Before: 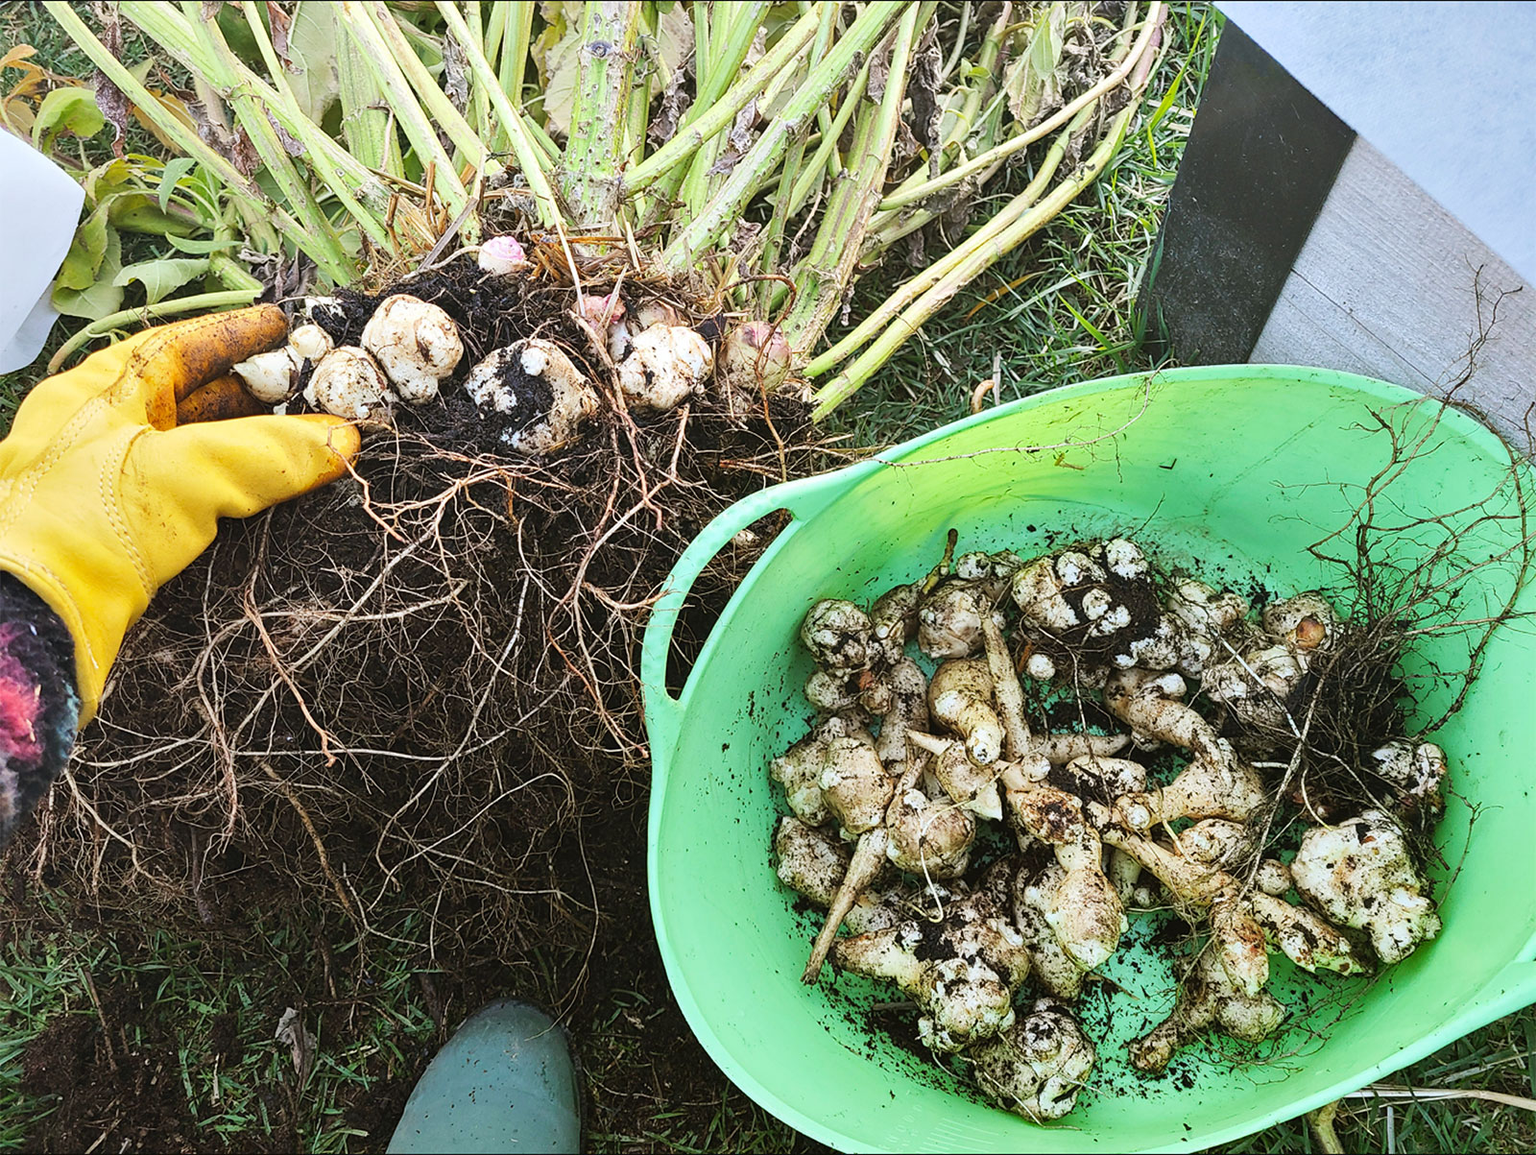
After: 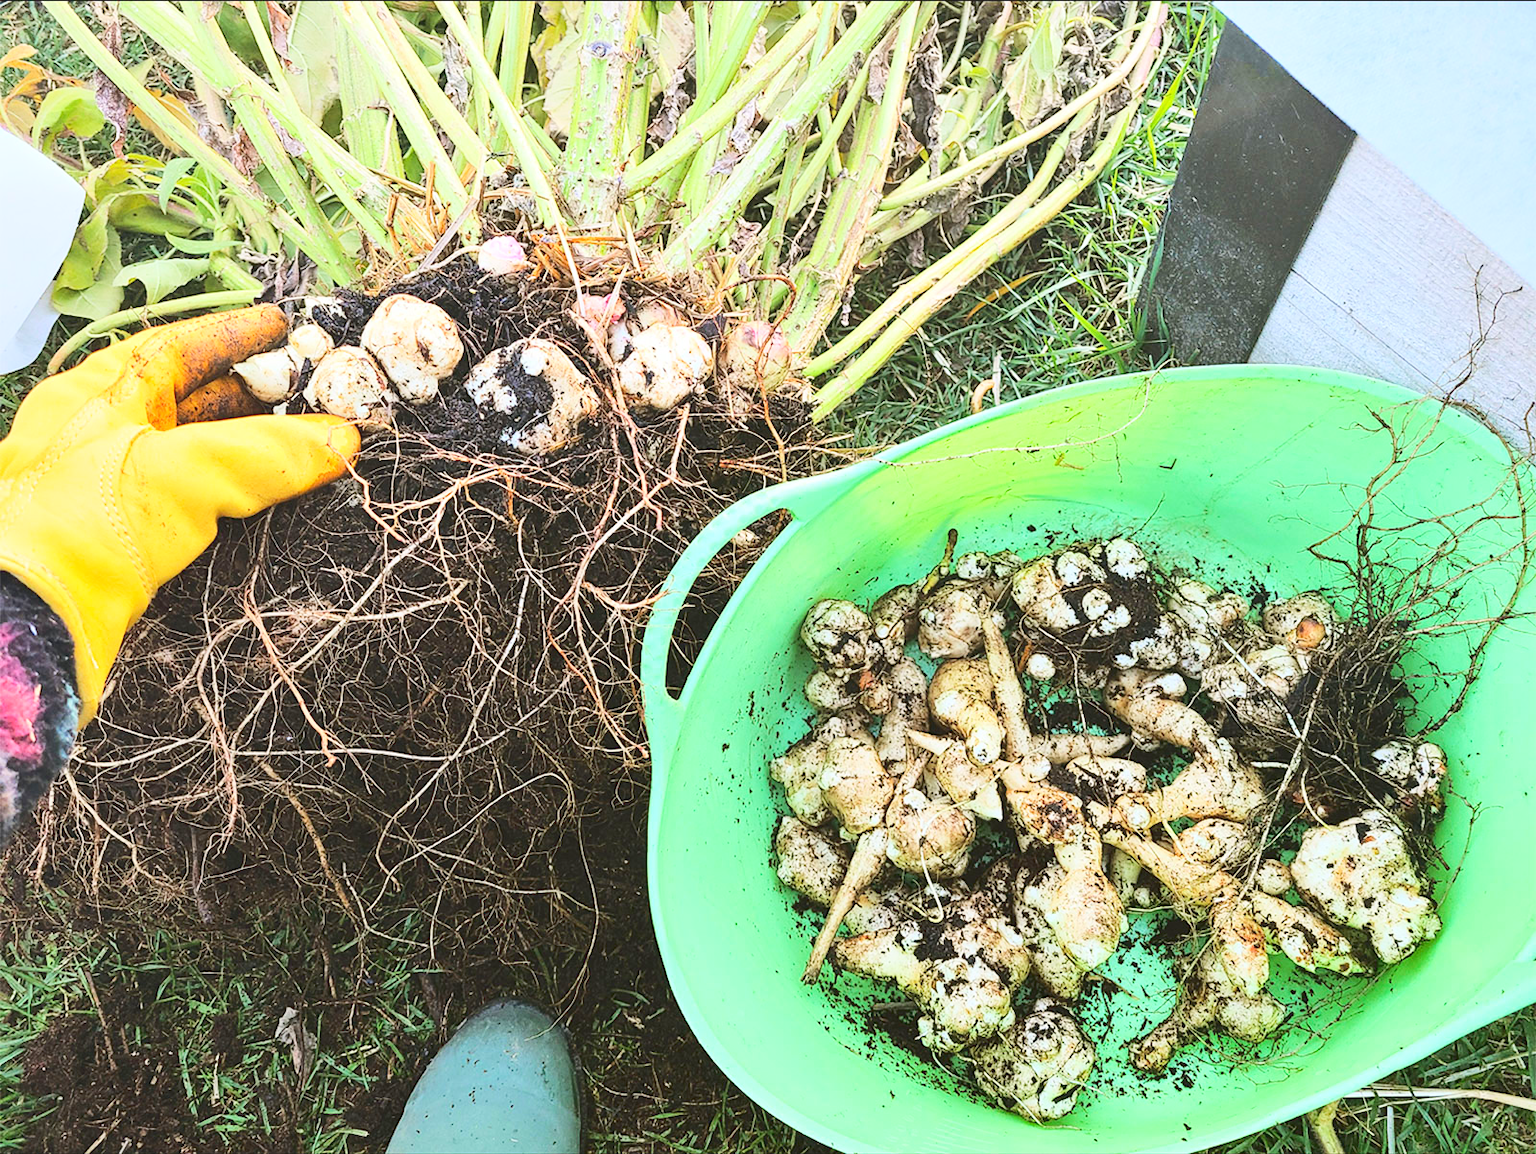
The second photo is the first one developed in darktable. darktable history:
base curve: curves: ch0 [(0, 0.007) (0.028, 0.063) (0.121, 0.311) (0.46, 0.743) (0.859, 0.957) (1, 1)]
